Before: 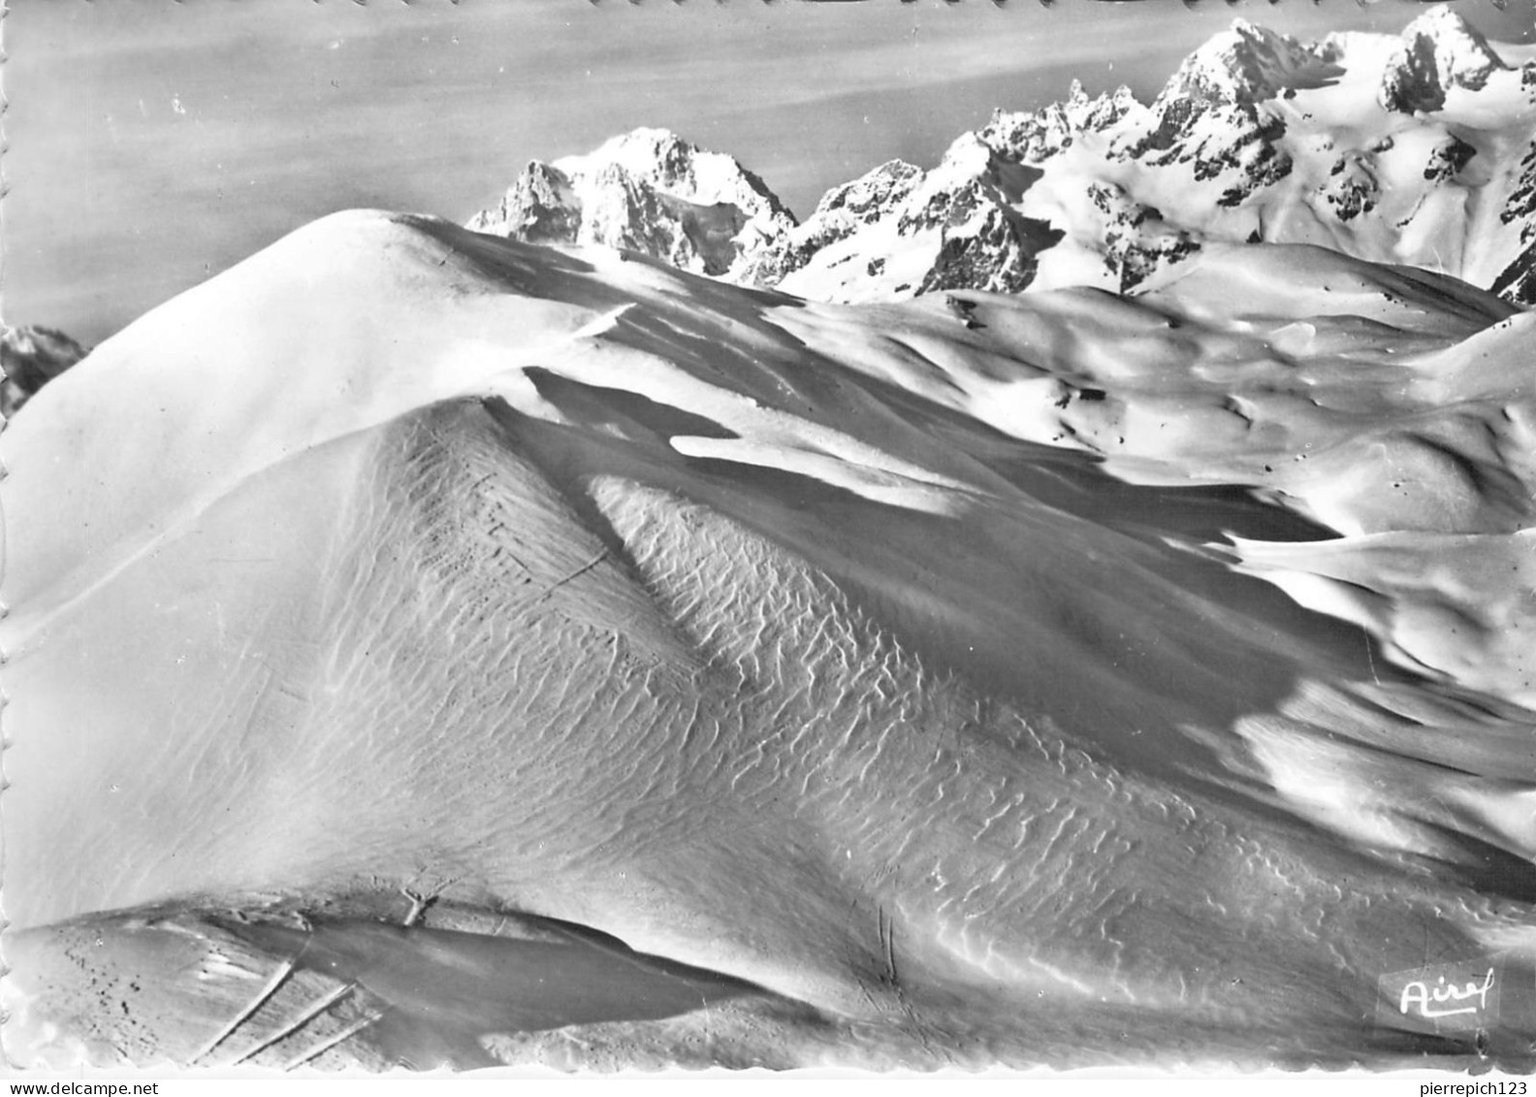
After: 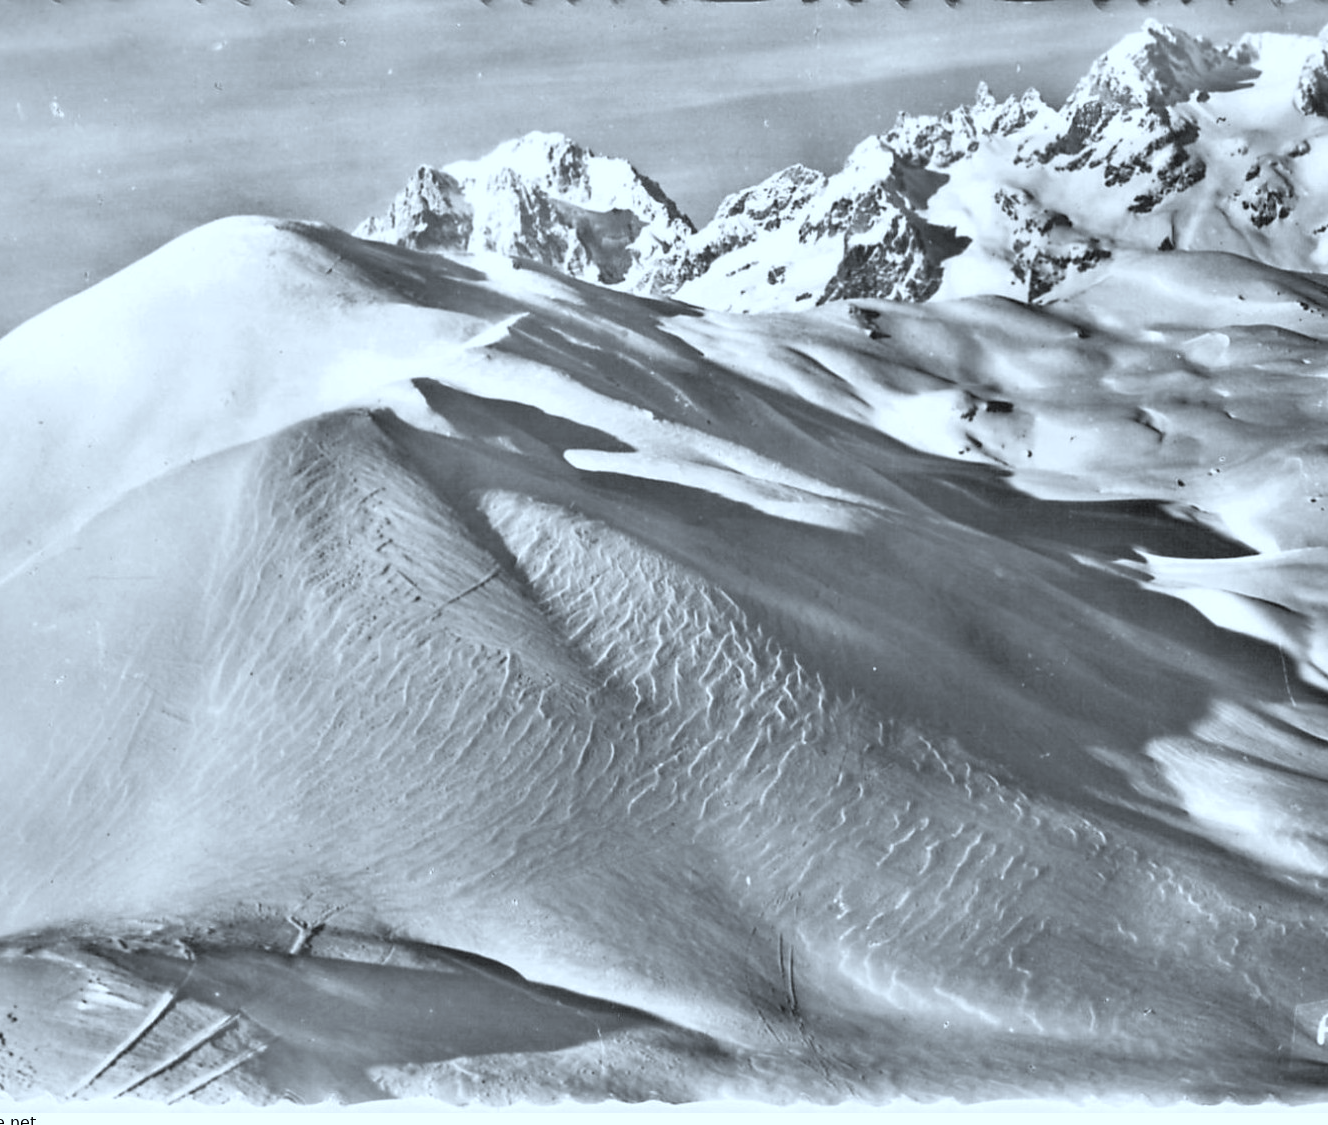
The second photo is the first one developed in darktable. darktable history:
crop: left 8.026%, right 7.374%
color correction: highlights a* -4.18, highlights b* -10.81
